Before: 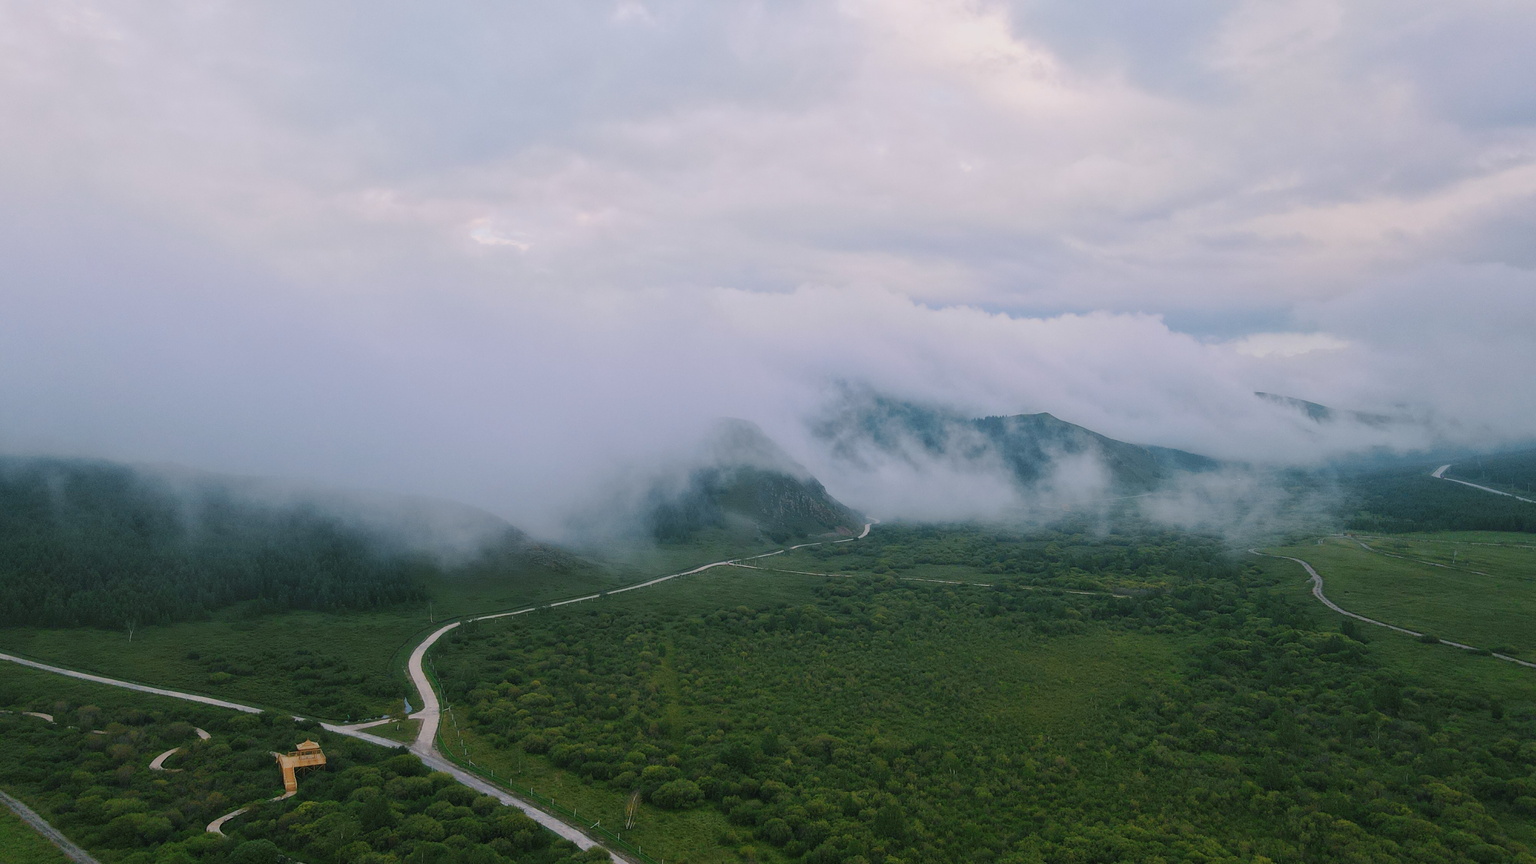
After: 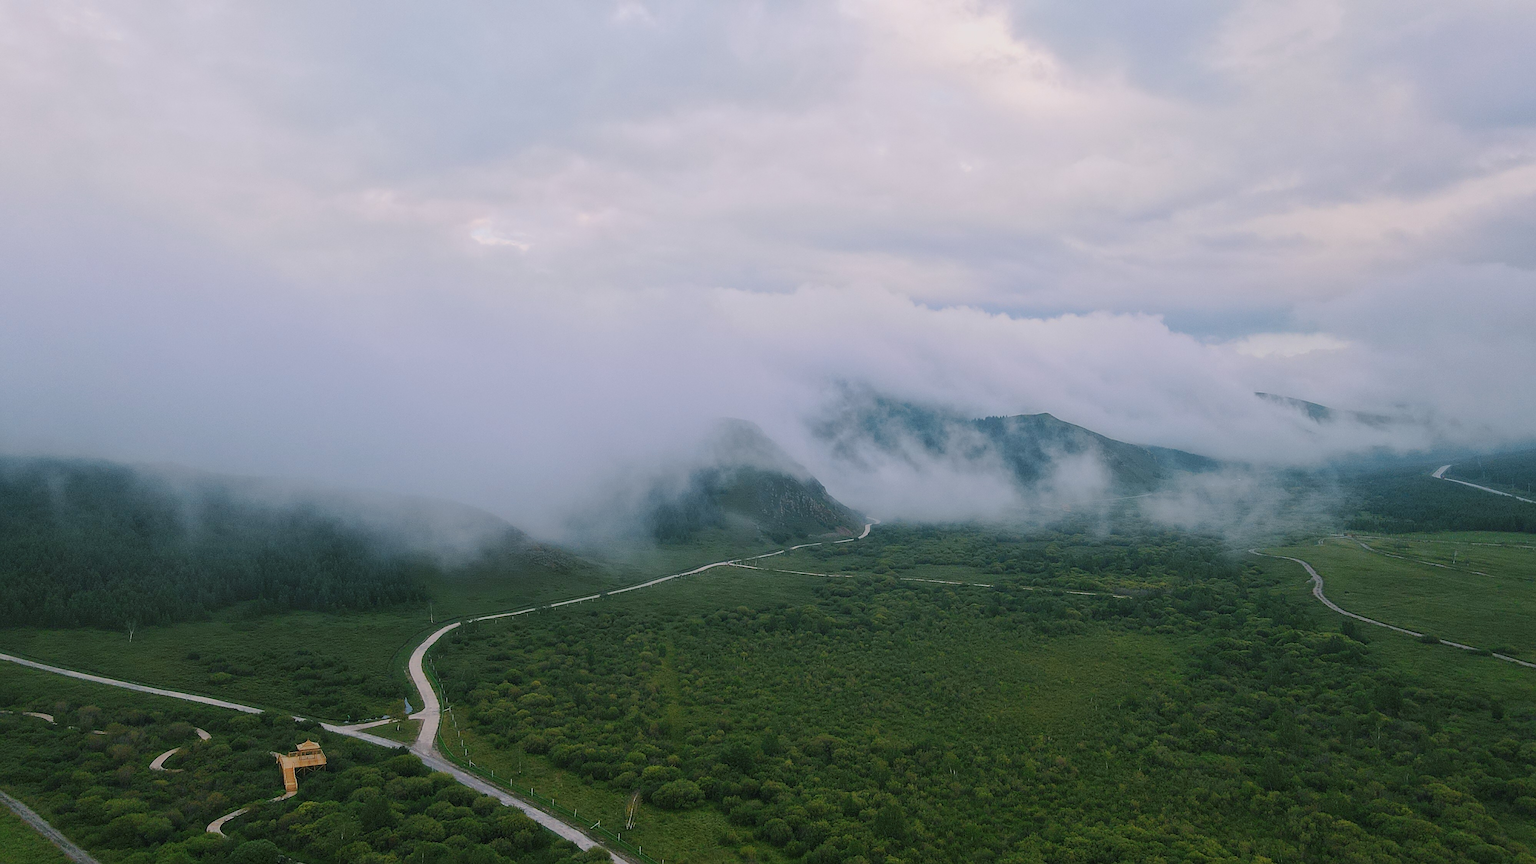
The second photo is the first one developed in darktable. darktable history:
sharpen: on, module defaults
color balance rgb: on, module defaults
